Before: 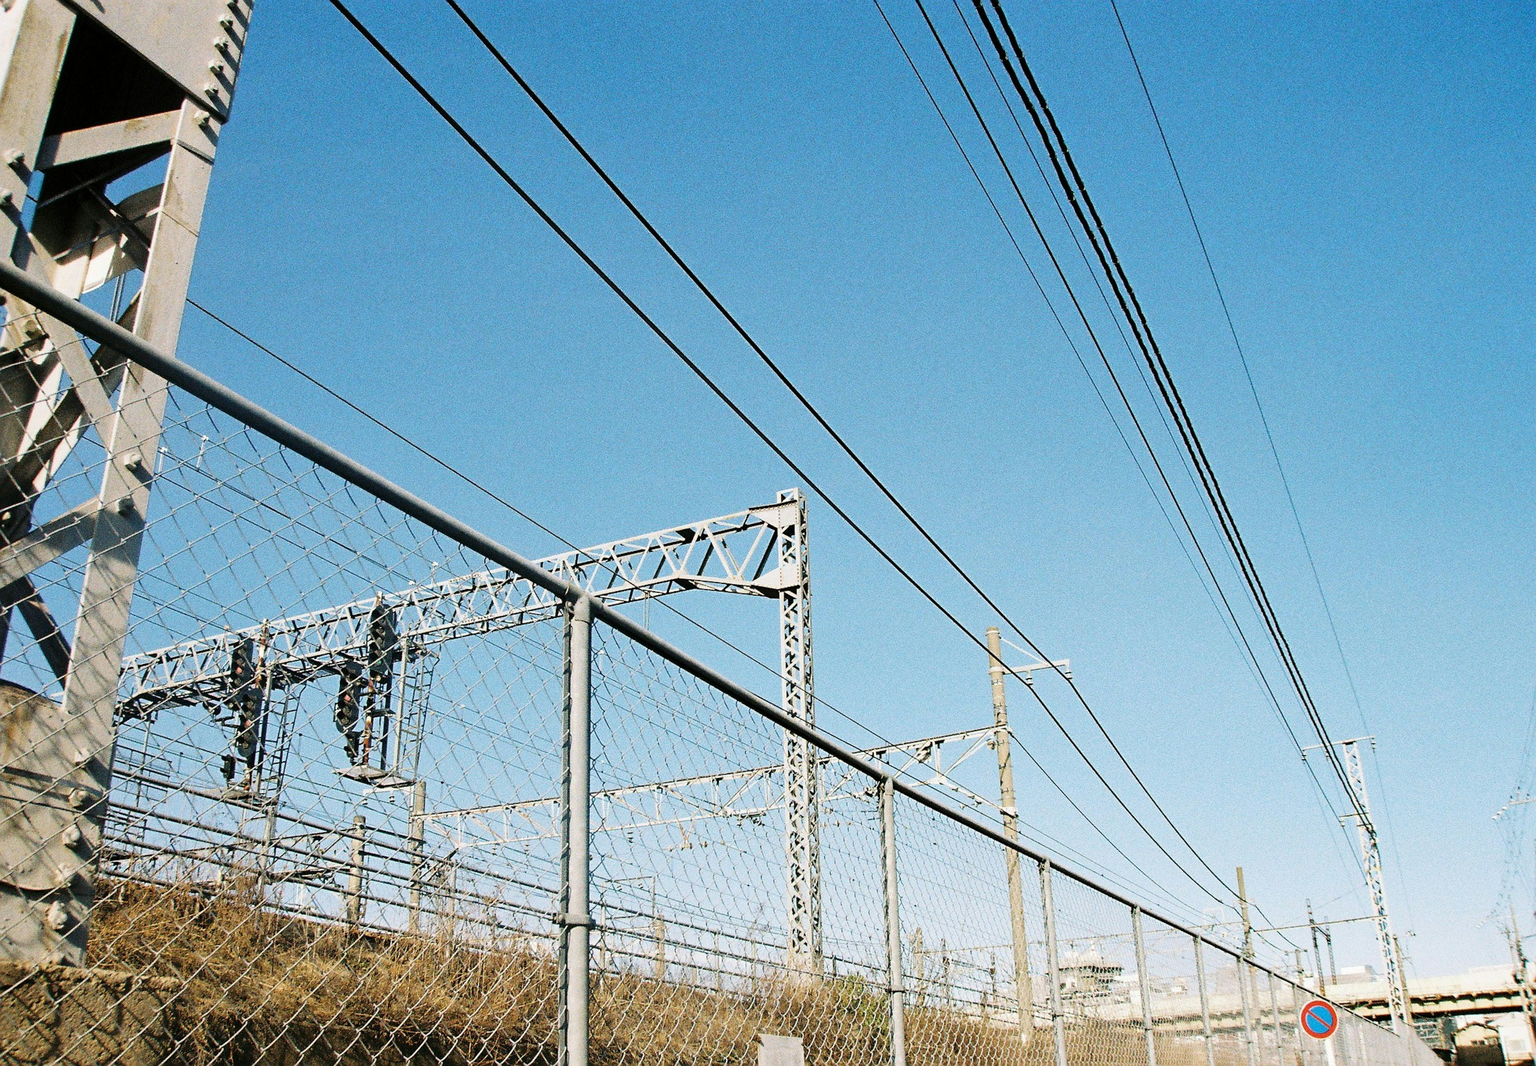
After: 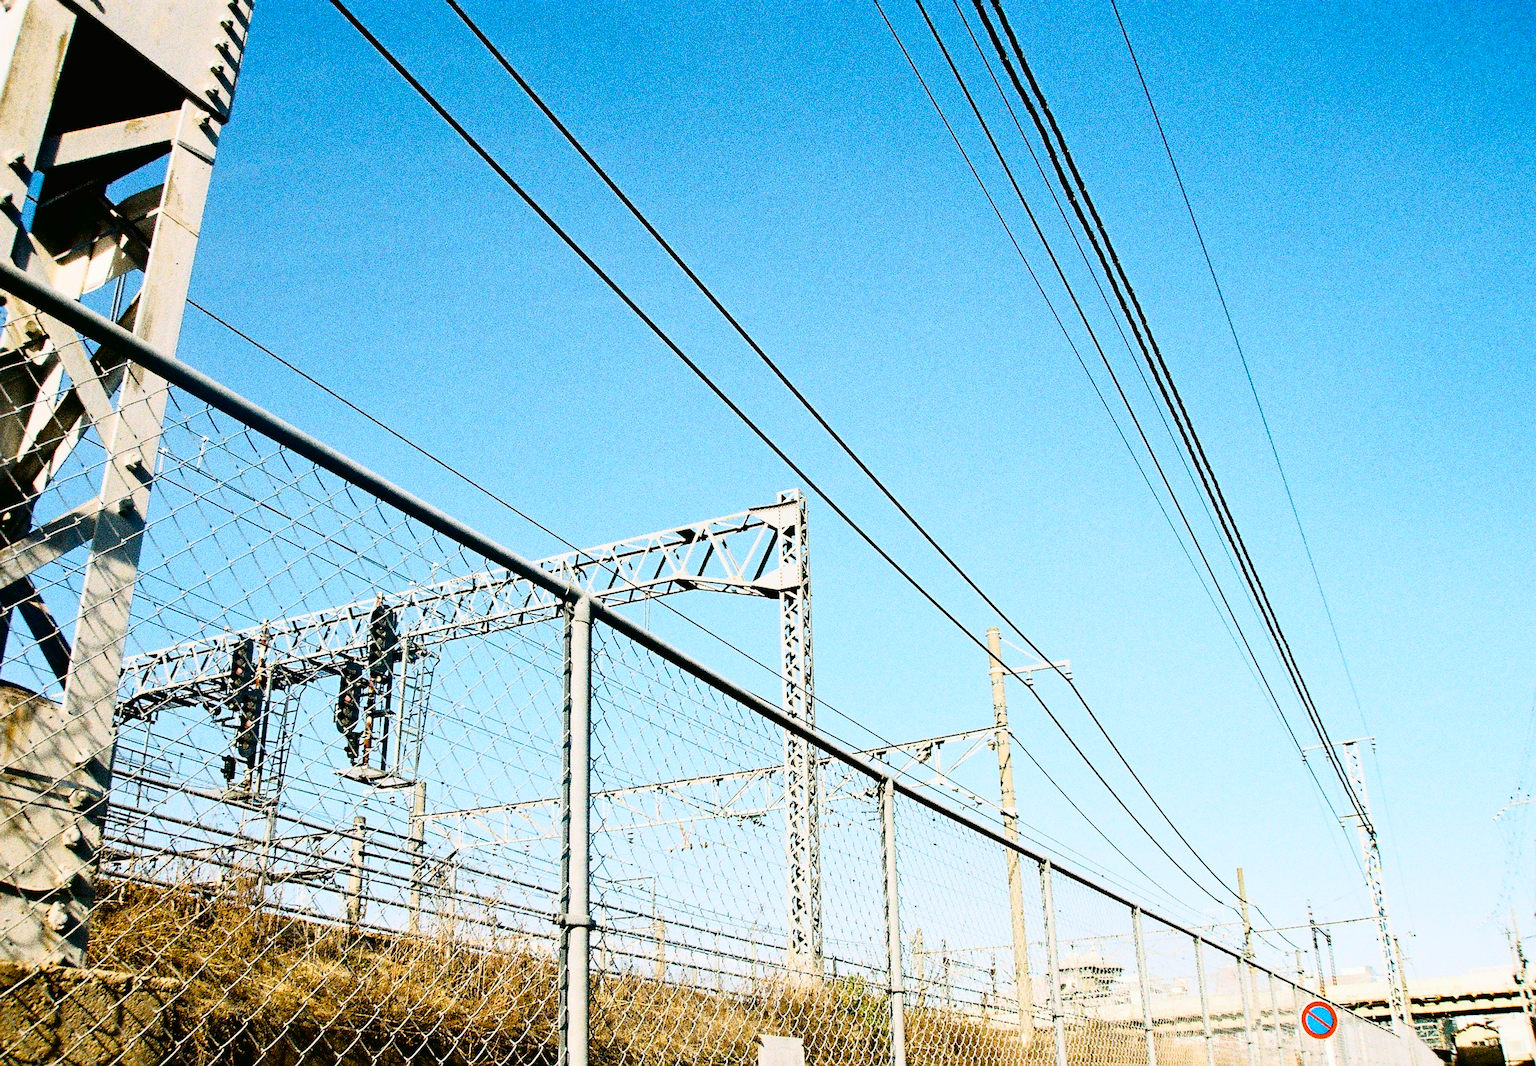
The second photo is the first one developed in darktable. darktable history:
color balance rgb: perceptual saturation grading › global saturation 23.366%, perceptual saturation grading › highlights -23.563%, perceptual saturation grading › mid-tones 23.927%, perceptual saturation grading › shadows 39.278%, global vibrance 20%
tone curve: curves: ch0 [(0.016, 0.011) (0.094, 0.016) (0.469, 0.508) (0.721, 0.862) (1, 1)], color space Lab, independent channels, preserve colors none
